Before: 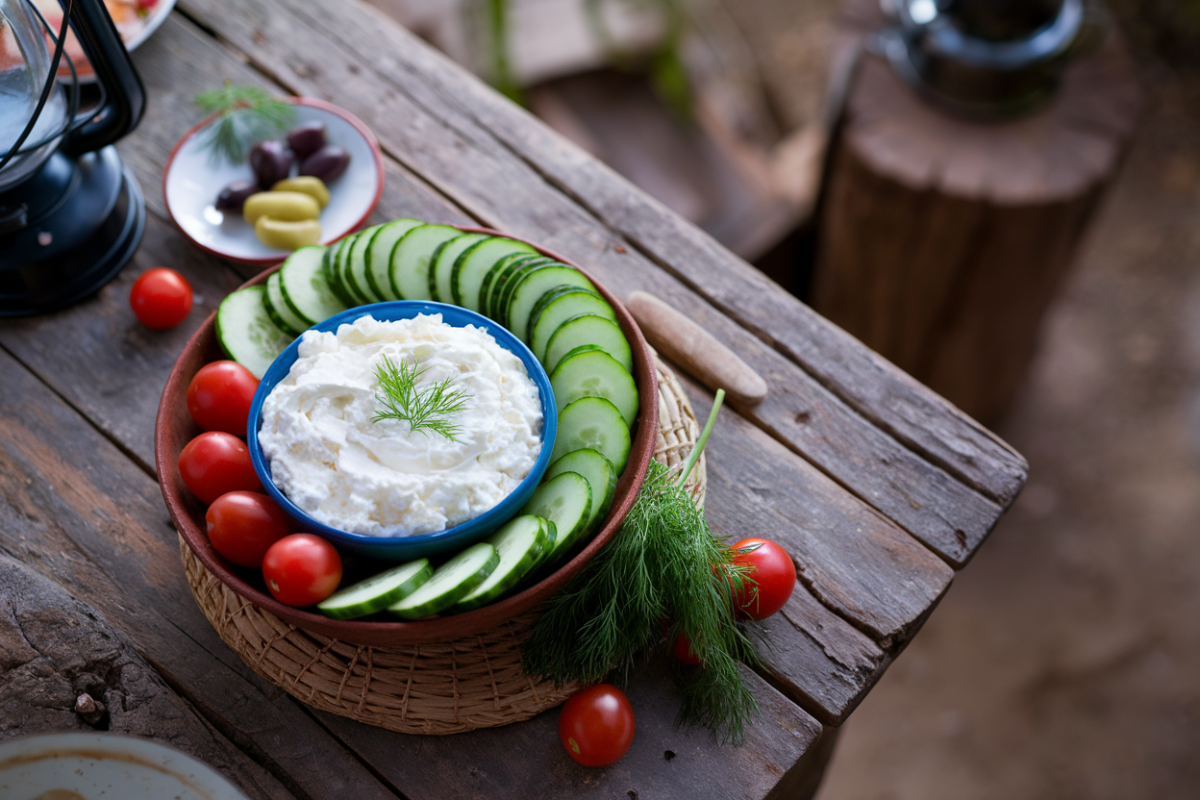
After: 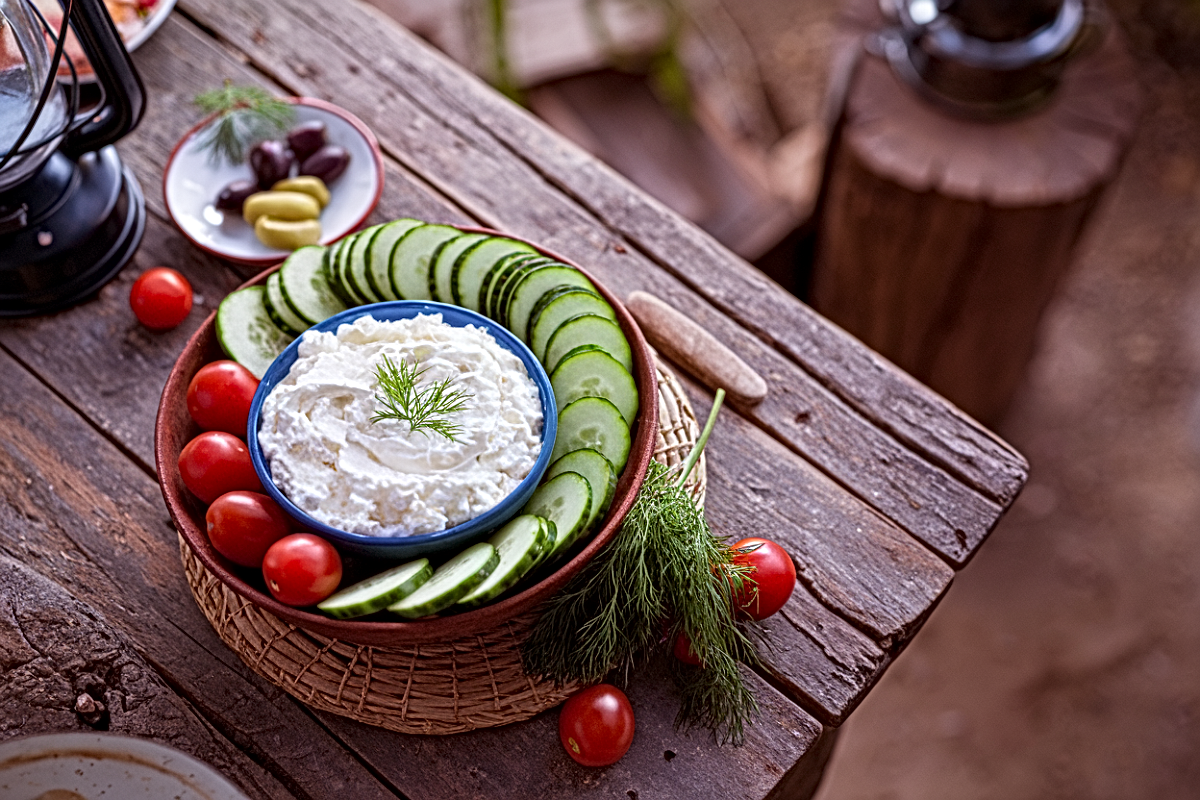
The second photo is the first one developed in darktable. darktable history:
rgb levels: mode RGB, independent channels, levels [[0, 0.474, 1], [0, 0.5, 1], [0, 0.5, 1]]
local contrast: mode bilateral grid, contrast 20, coarseness 3, detail 300%, midtone range 0.2
